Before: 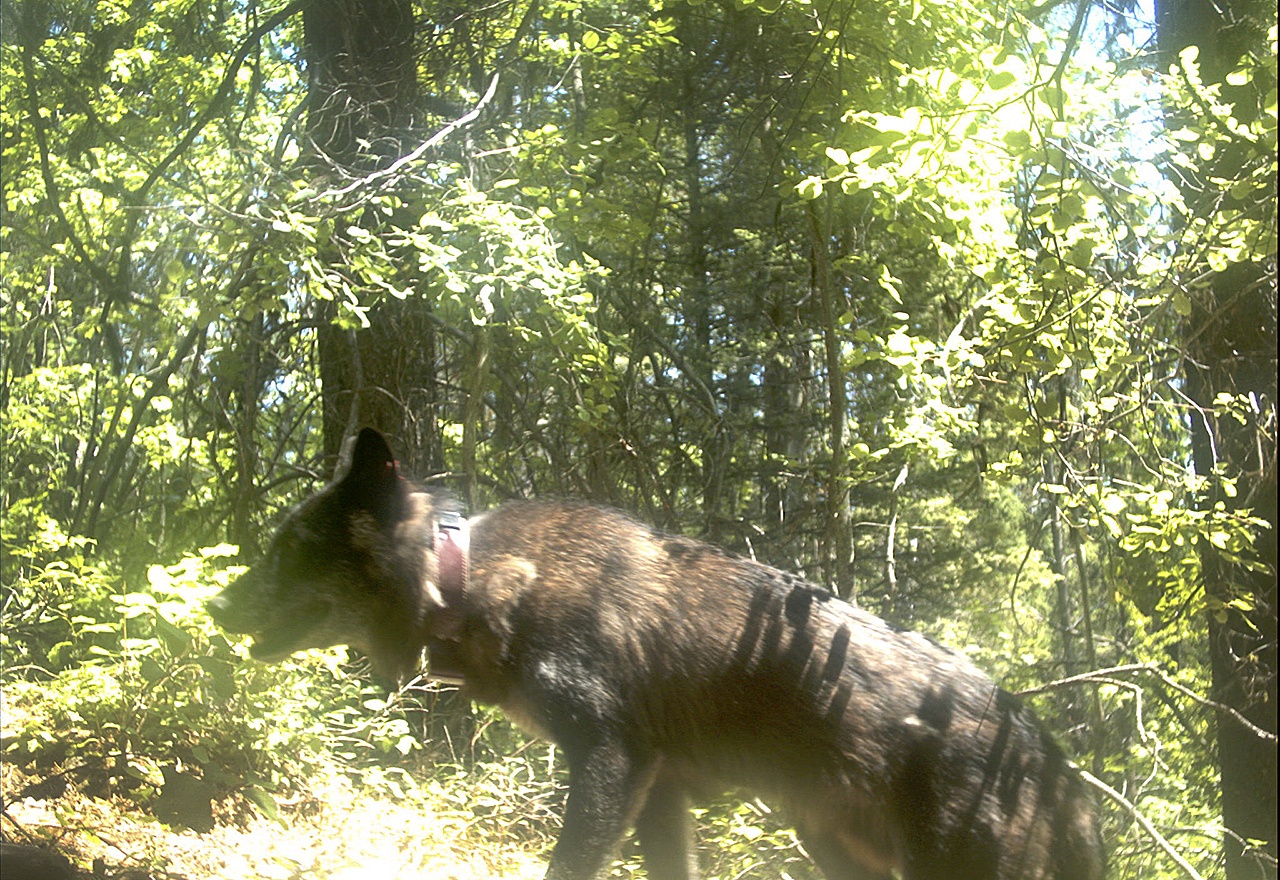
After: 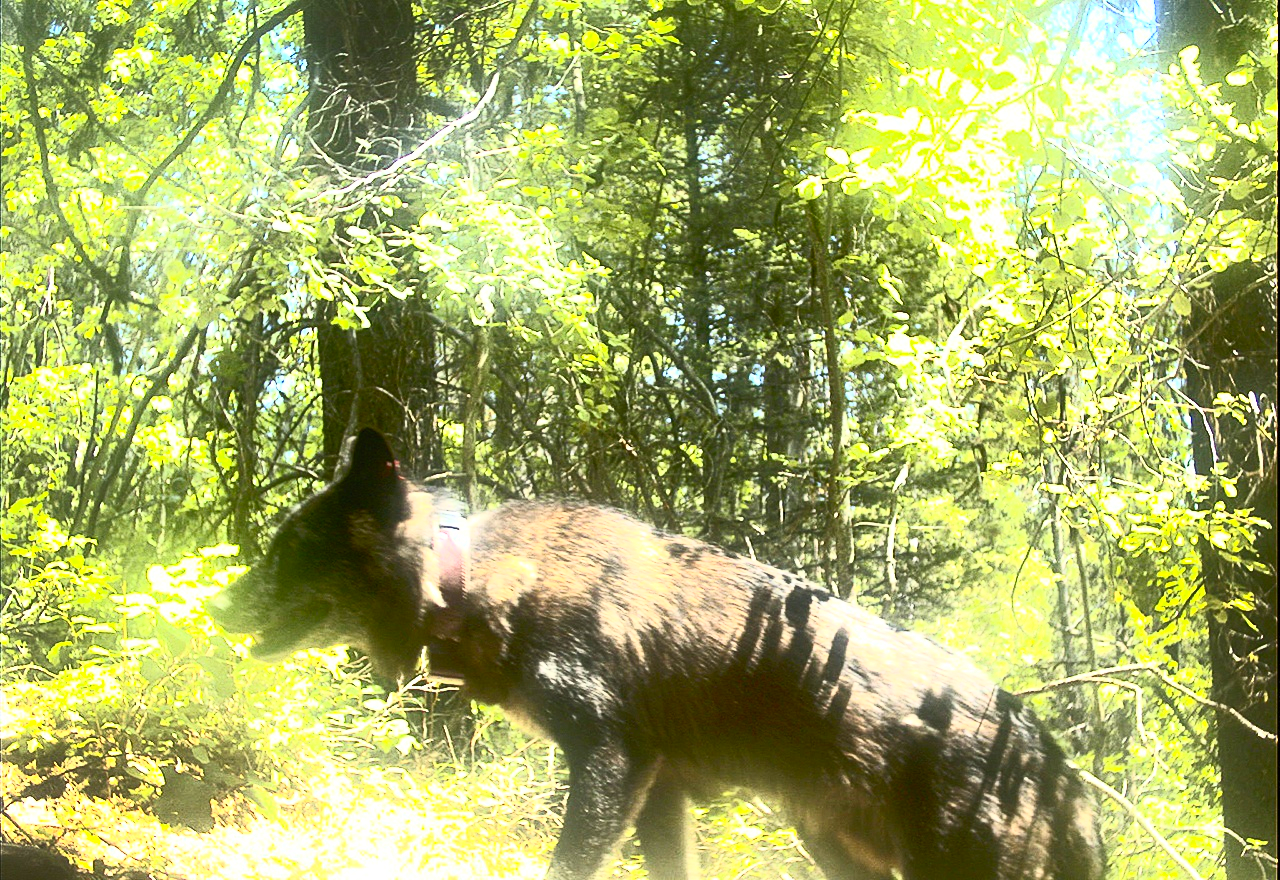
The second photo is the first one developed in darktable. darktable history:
exposure: black level correction 0.001, compensate highlight preservation false
contrast brightness saturation: contrast 0.818, brightness 0.603, saturation 0.588
